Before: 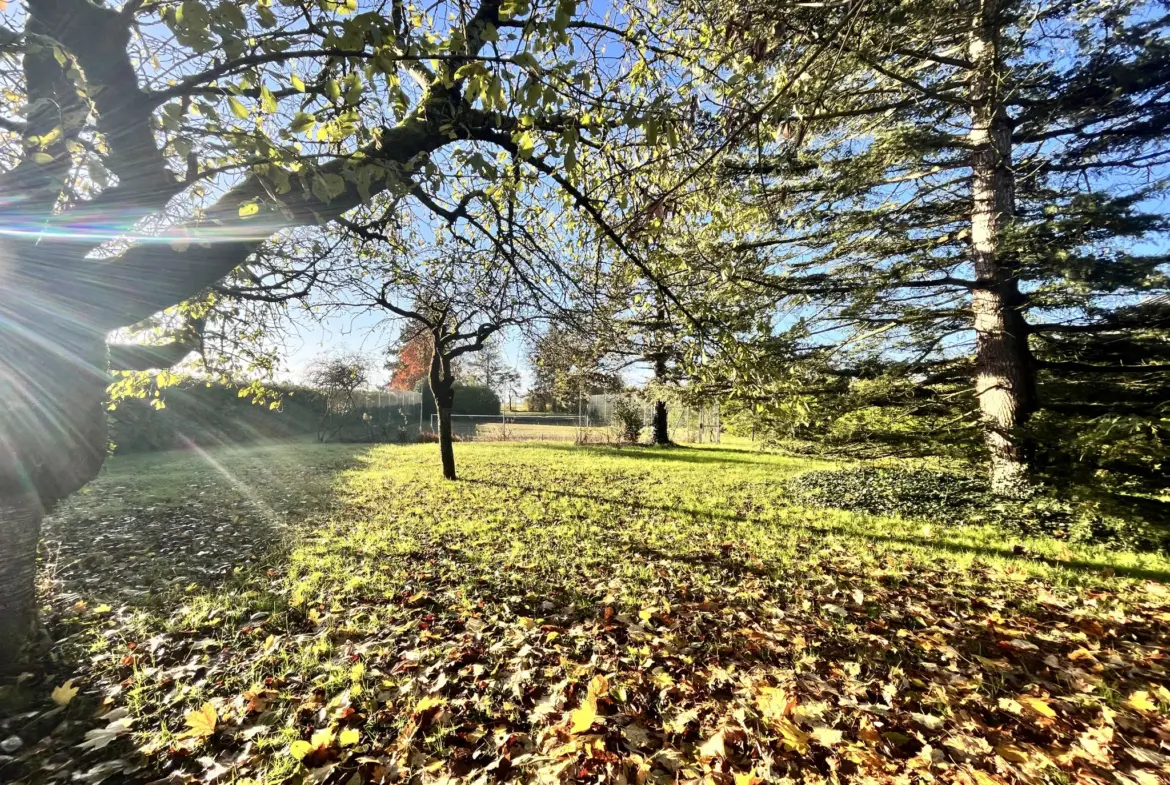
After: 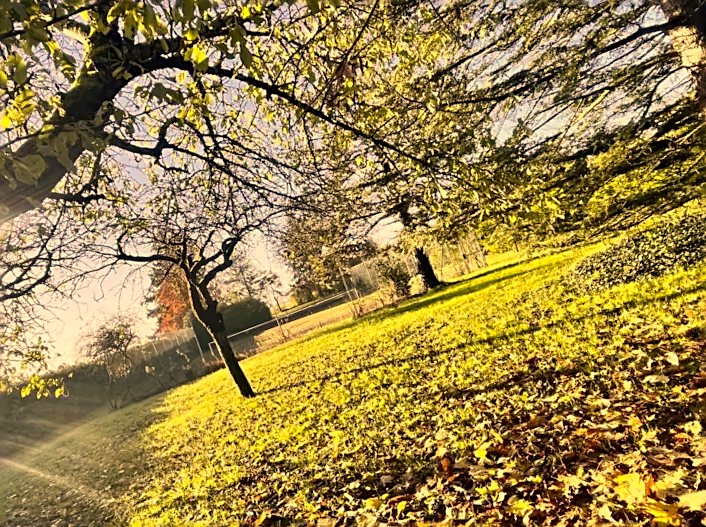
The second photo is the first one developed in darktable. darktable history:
sharpen: on, module defaults
crop and rotate: angle 21.26°, left 6.75%, right 4.314%, bottom 1.085%
color correction: highlights a* 14.77, highlights b* 31.66
